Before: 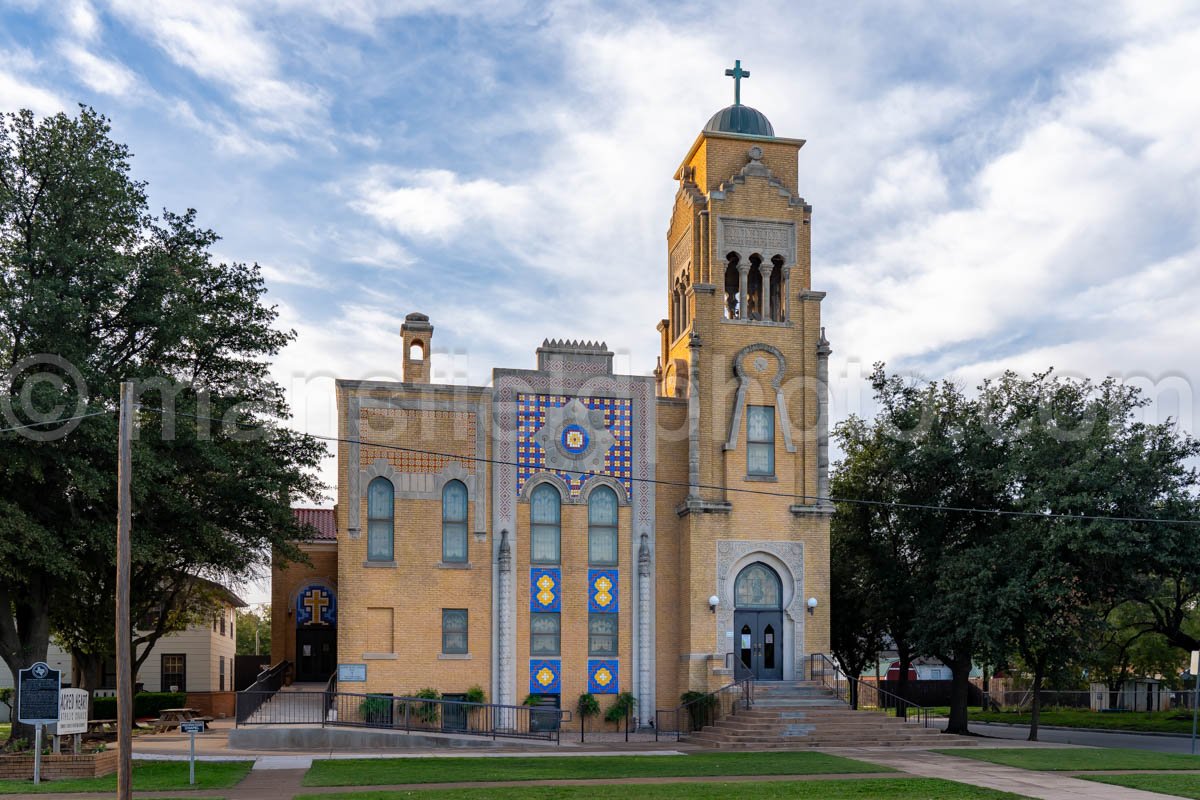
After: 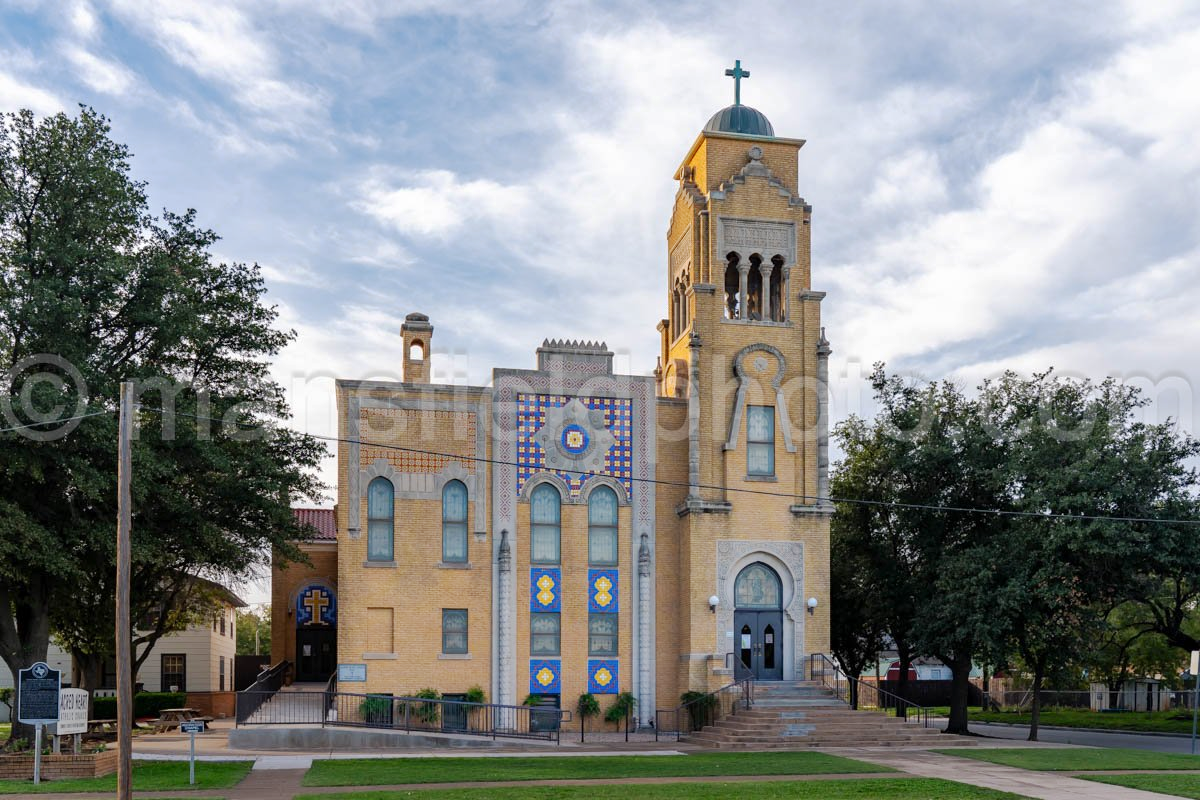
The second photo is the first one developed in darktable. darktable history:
base curve: curves: ch0 [(0, 0) (0.262, 0.32) (0.722, 0.705) (1, 1)], preserve colors none
